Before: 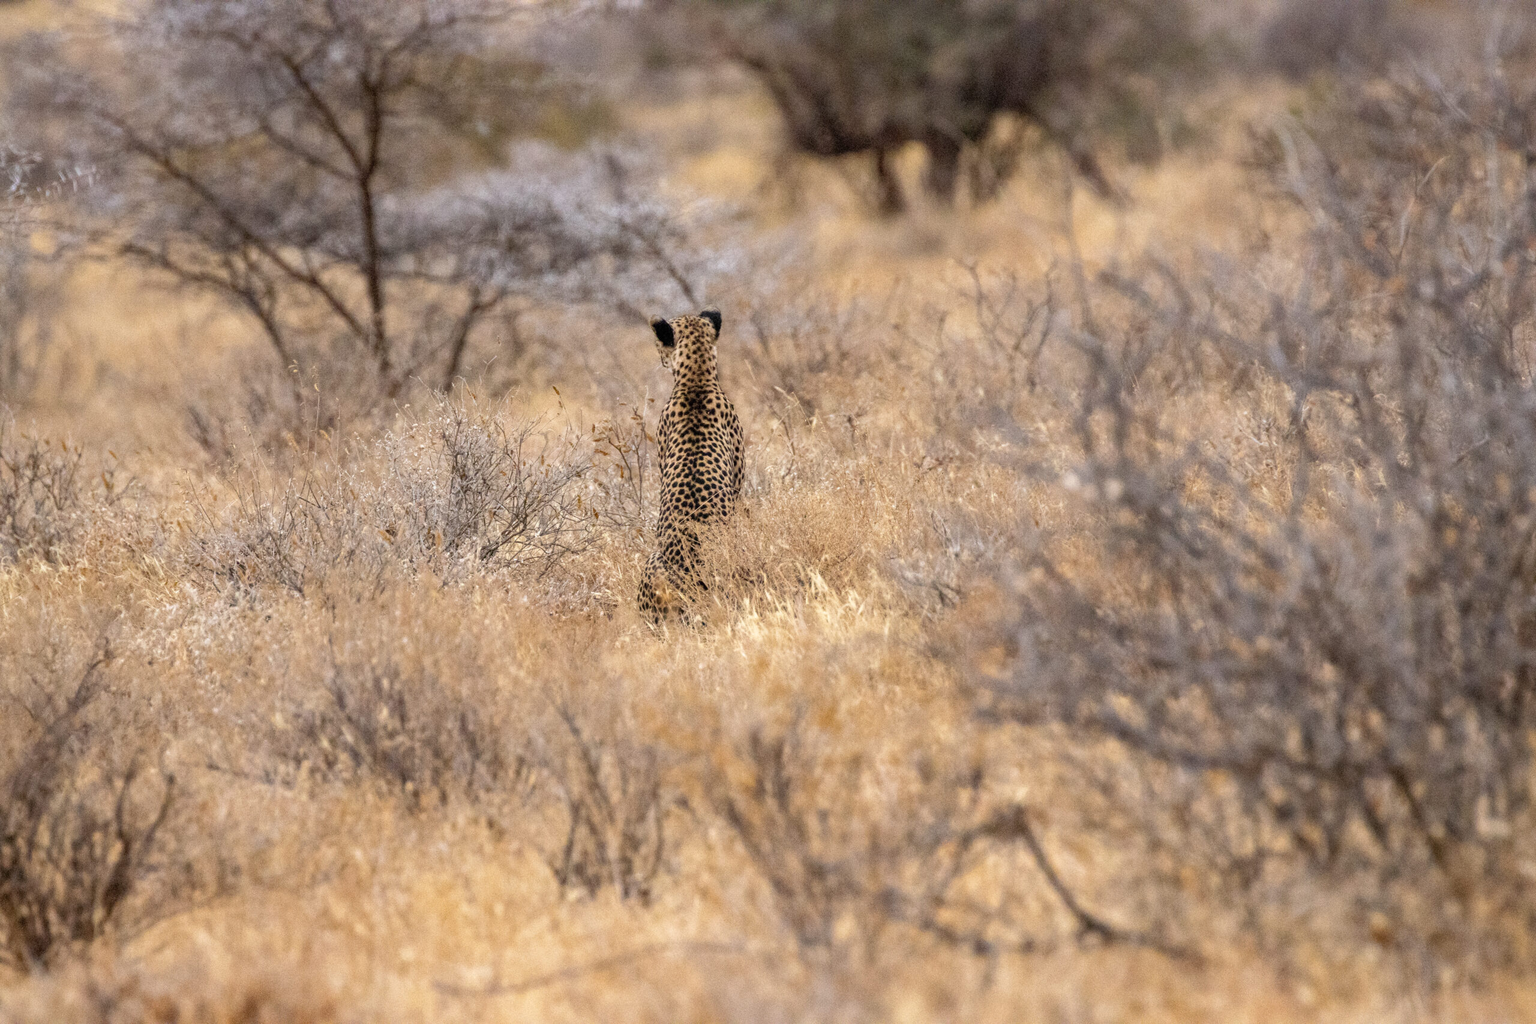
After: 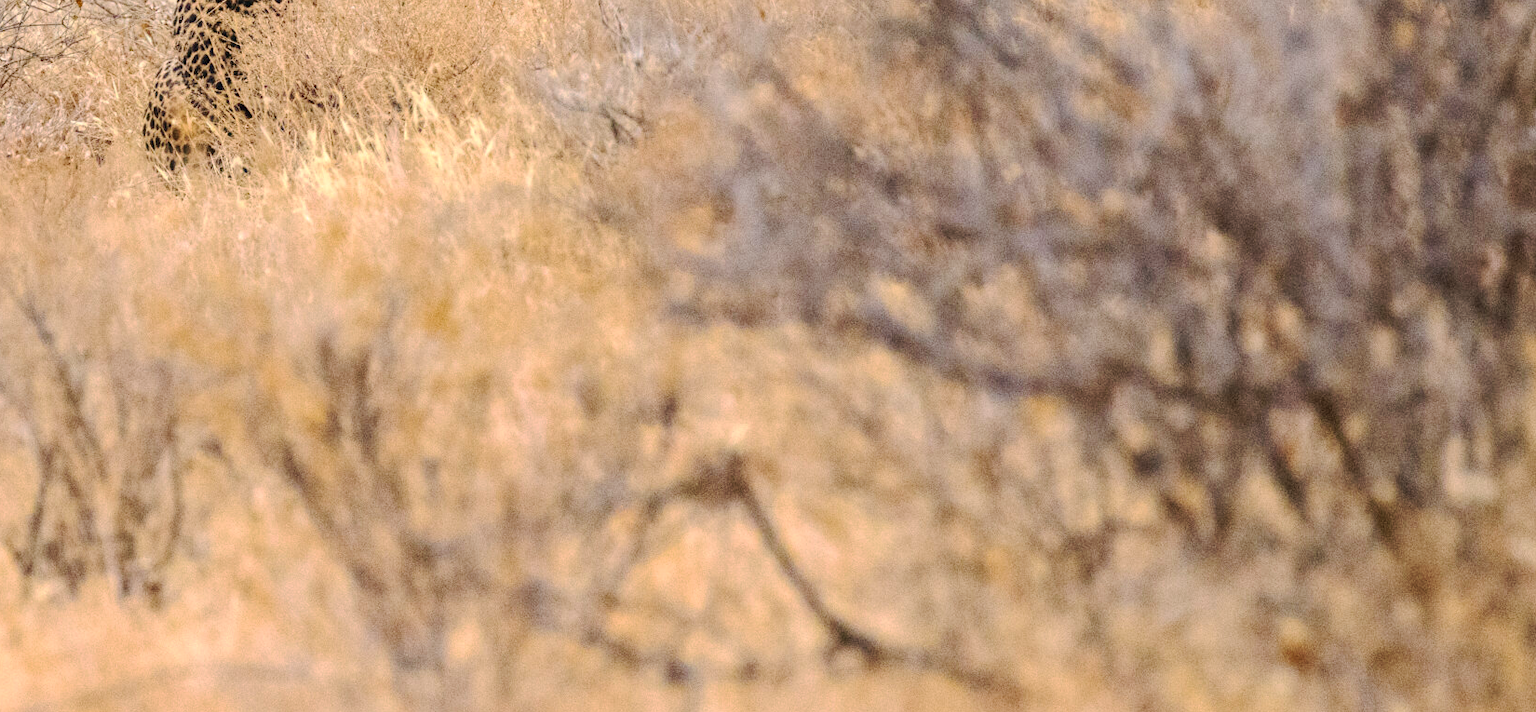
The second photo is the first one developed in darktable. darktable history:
tone curve: curves: ch0 [(0, 0) (0.003, 0.01) (0.011, 0.014) (0.025, 0.029) (0.044, 0.051) (0.069, 0.072) (0.1, 0.097) (0.136, 0.123) (0.177, 0.16) (0.224, 0.2) (0.277, 0.248) (0.335, 0.305) (0.399, 0.37) (0.468, 0.454) (0.543, 0.534) (0.623, 0.609) (0.709, 0.681) (0.801, 0.752) (0.898, 0.841) (1, 1)], preserve colors none
exposure: compensate highlight preservation false
contrast brightness saturation: contrast 0.2, brightness 0.16, saturation 0.22
crop and rotate: left 35.509%, top 50.238%, bottom 4.934%
velvia: strength 17%
